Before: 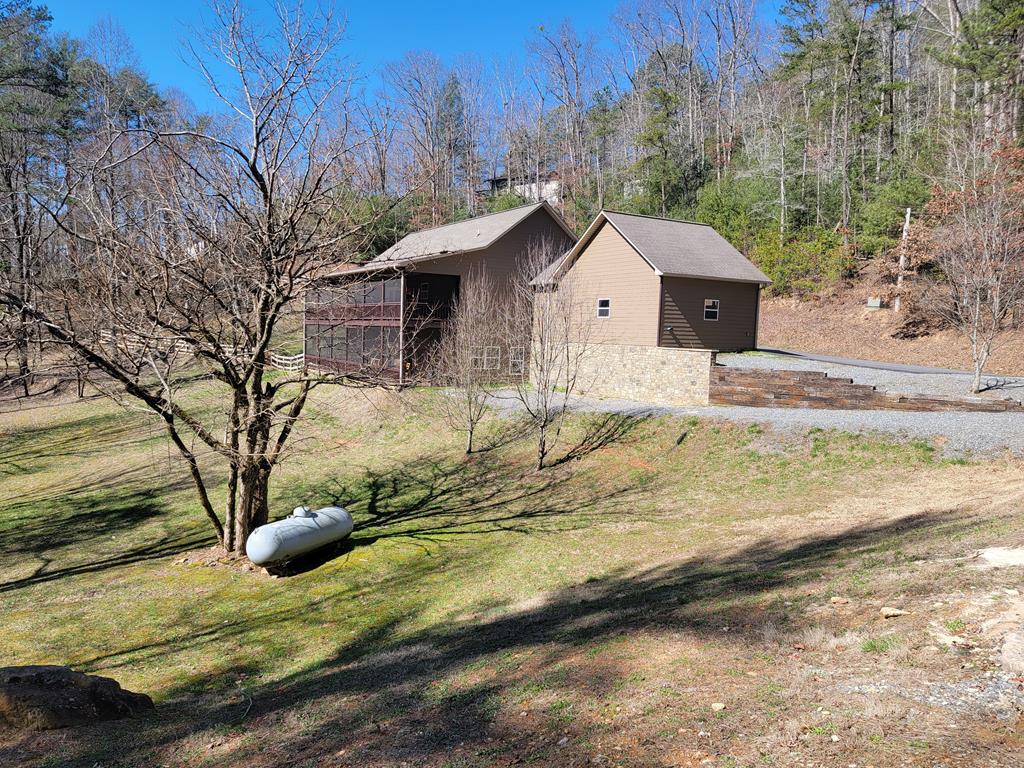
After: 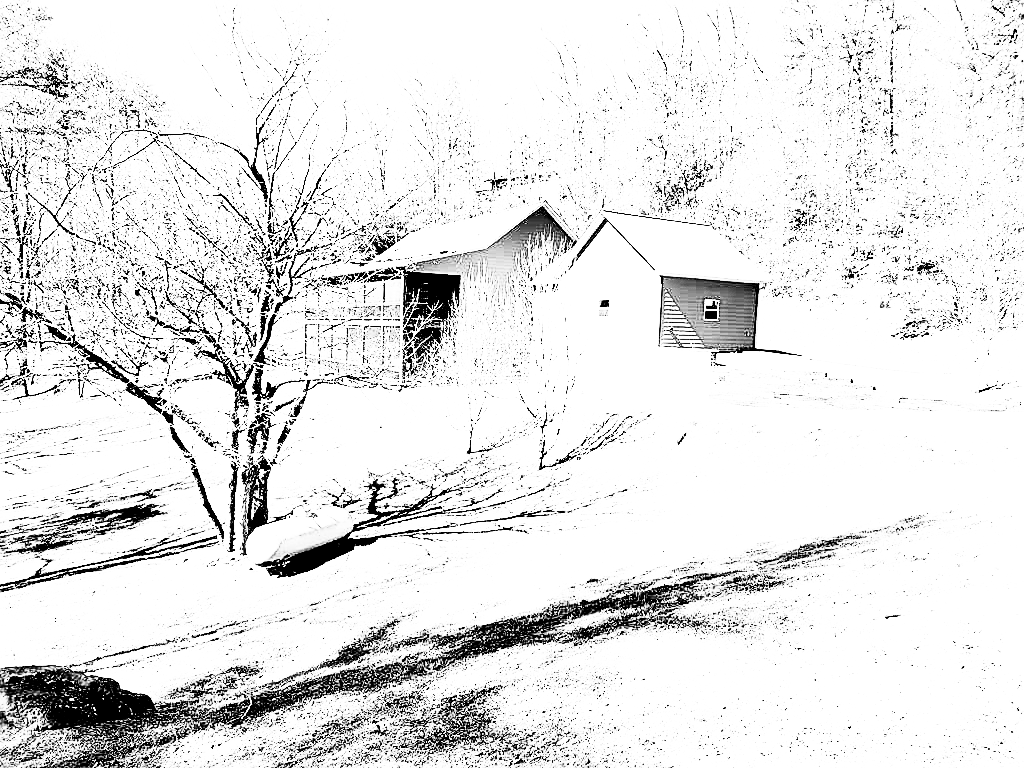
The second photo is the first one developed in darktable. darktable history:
sharpen: on, module defaults
base curve: curves: ch0 [(0, 0) (0.012, 0.01) (0.073, 0.168) (0.31, 0.711) (0.645, 0.957) (1, 1)], preserve colors none
contrast brightness saturation: contrast 0.53, brightness 0.47, saturation -1
exposure: black level correction 0.016, exposure 1.774 EV, compensate highlight preservation false
